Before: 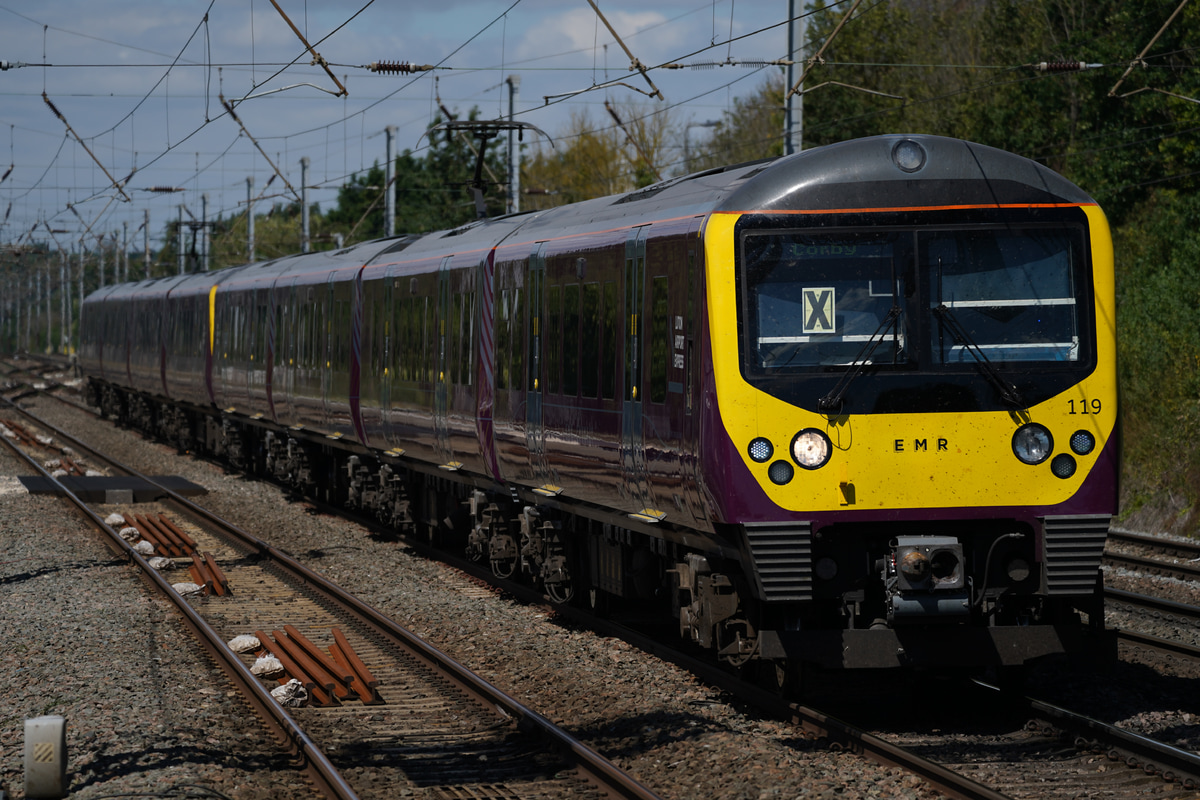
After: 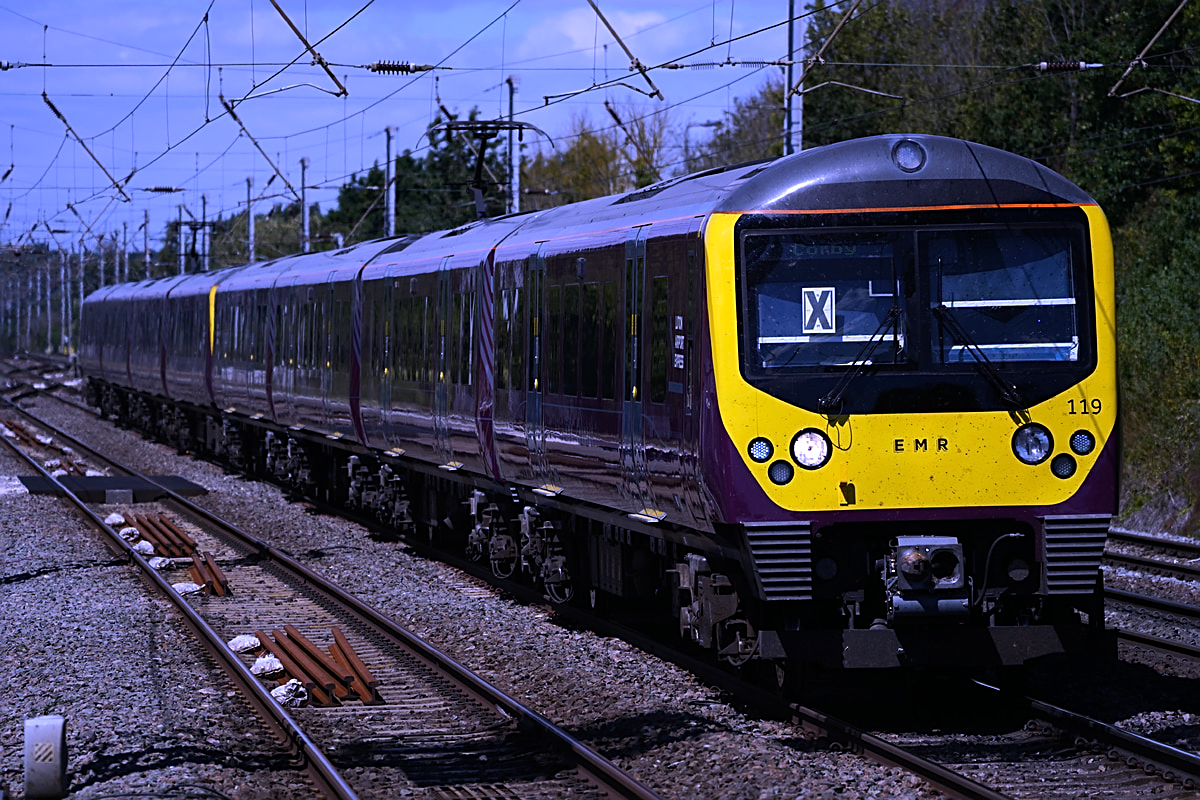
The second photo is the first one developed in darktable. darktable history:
sharpen: on, module defaults
white balance: red 0.98, blue 1.61
tone equalizer: -8 EV -0.417 EV, -7 EV -0.389 EV, -6 EV -0.333 EV, -5 EV -0.222 EV, -3 EV 0.222 EV, -2 EV 0.333 EV, -1 EV 0.389 EV, +0 EV 0.417 EV, edges refinement/feathering 500, mask exposure compensation -1.57 EV, preserve details no
